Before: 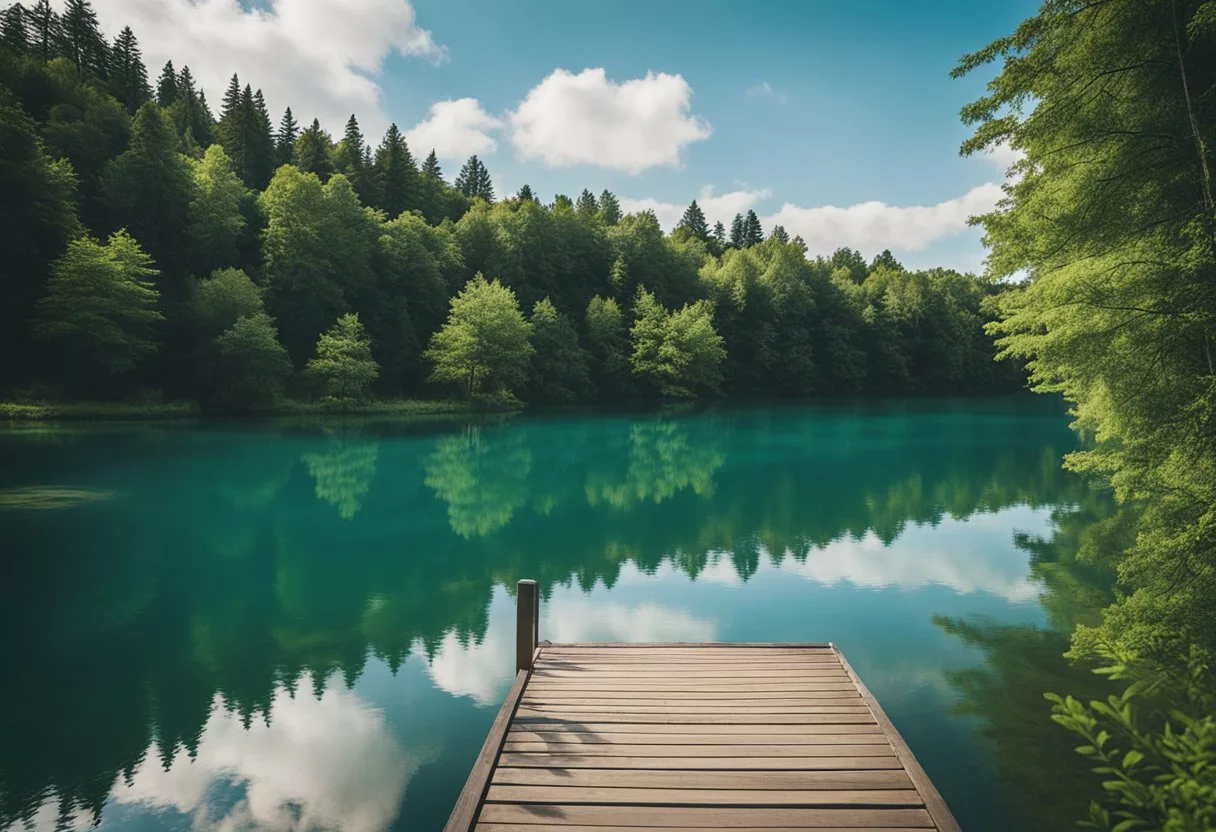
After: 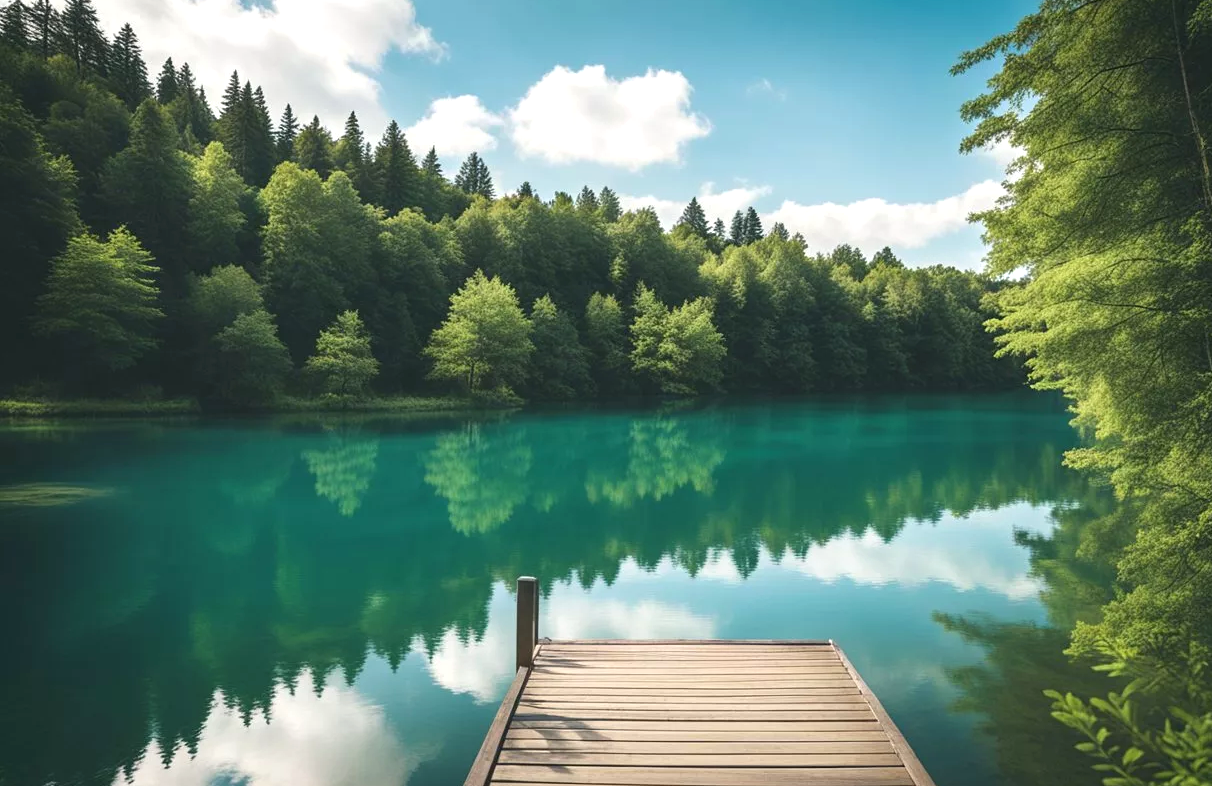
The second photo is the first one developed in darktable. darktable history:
exposure: exposure 0.497 EV, compensate highlight preservation false
crop: top 0.431%, right 0.262%, bottom 5.003%
